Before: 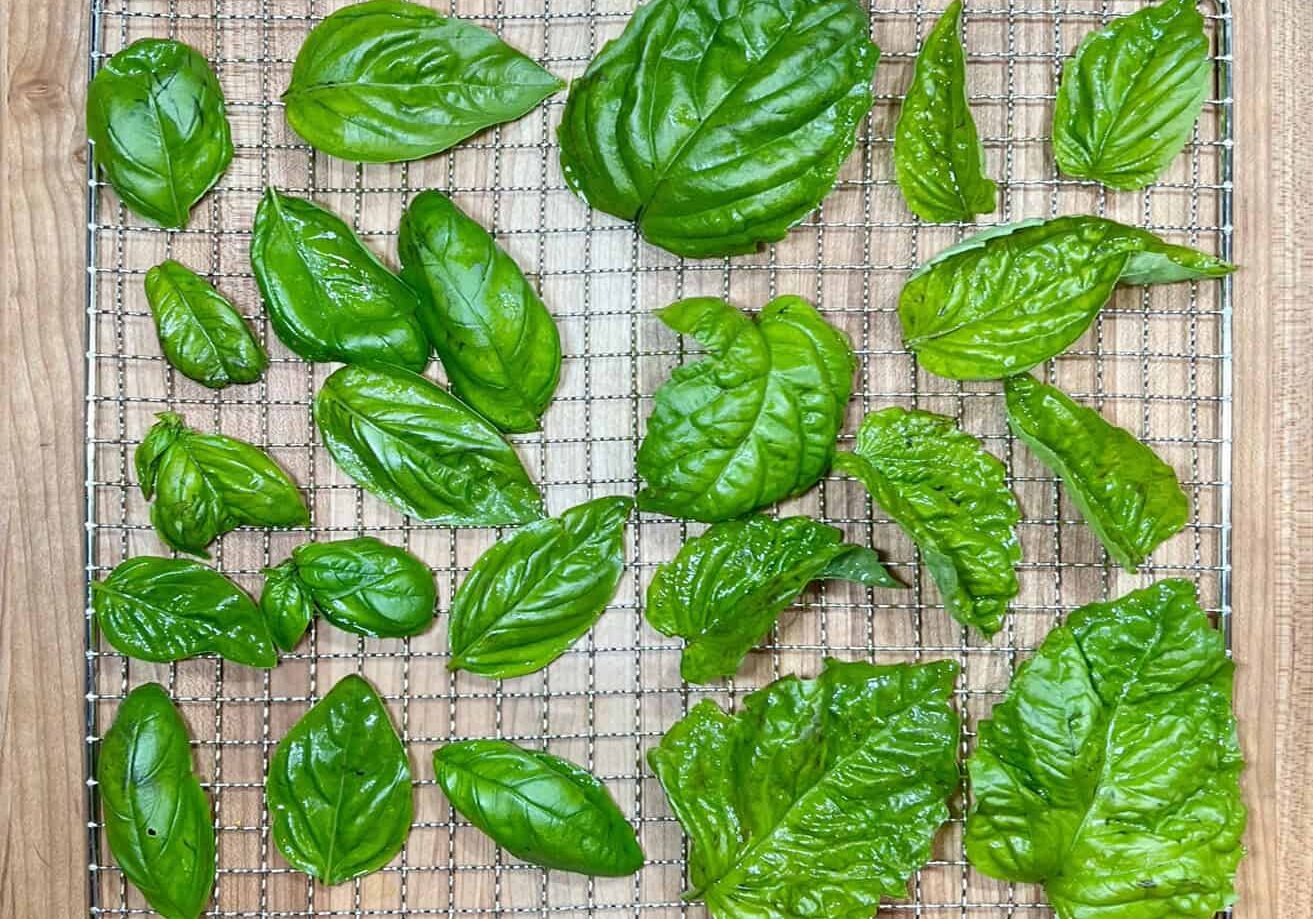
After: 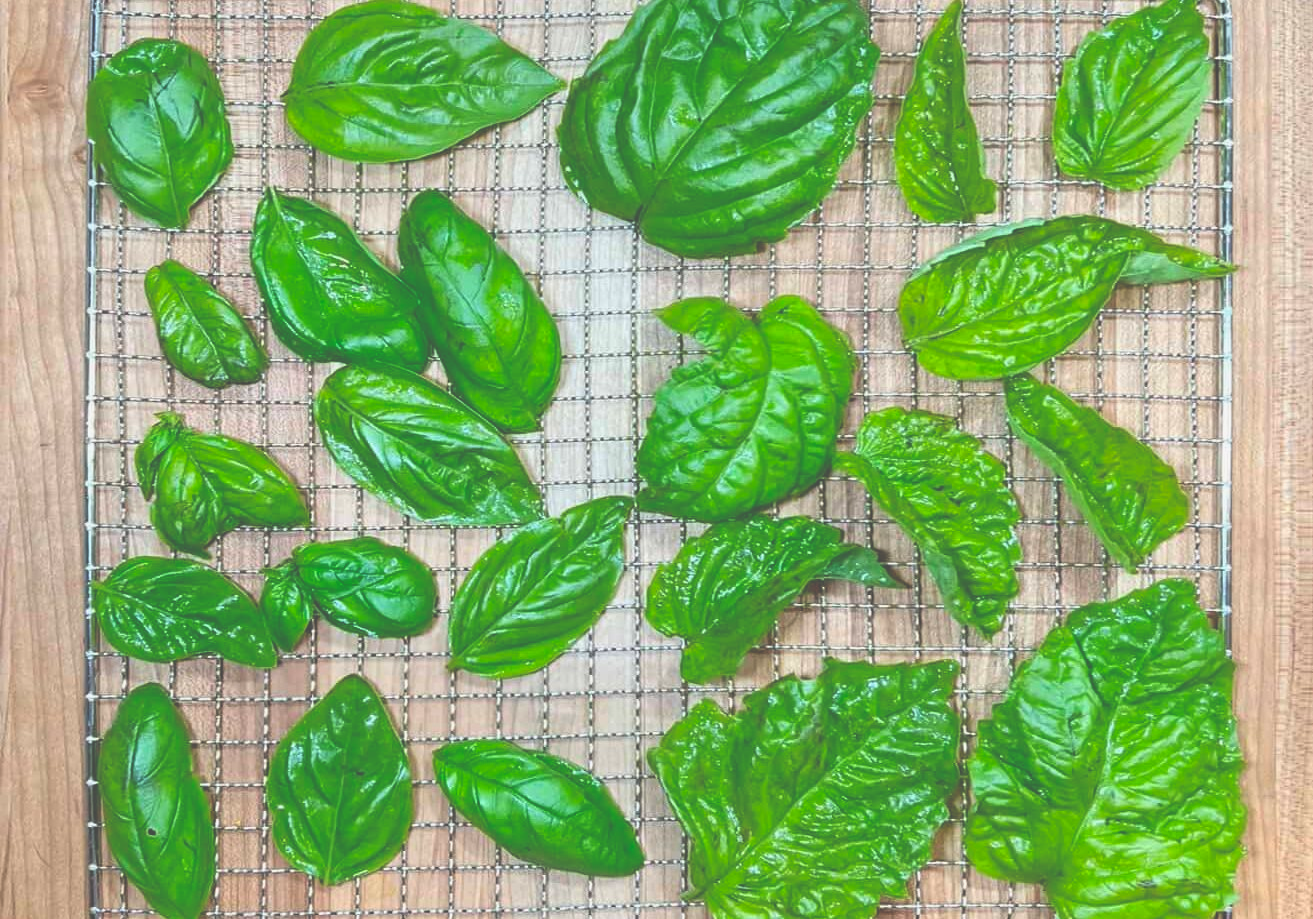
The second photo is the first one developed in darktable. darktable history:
exposure: black level correction -0.042, exposure 0.059 EV, compensate highlight preservation false
contrast brightness saturation: contrast -0.094, brightness 0.041, saturation 0.084
